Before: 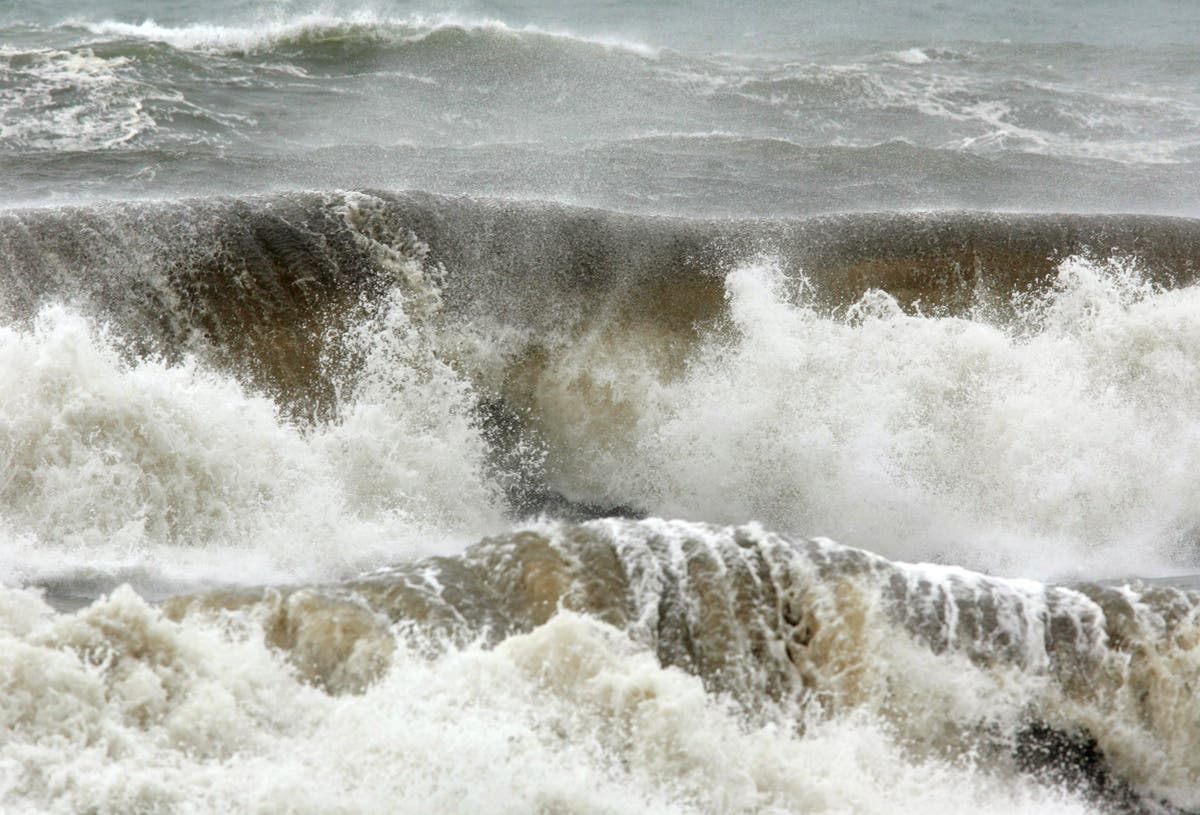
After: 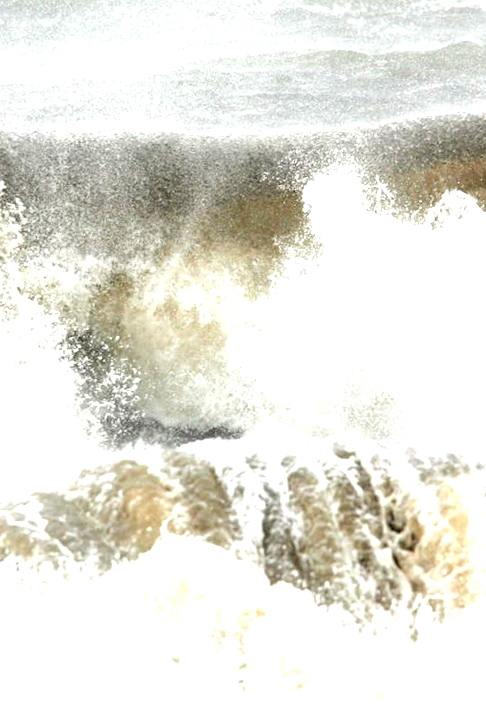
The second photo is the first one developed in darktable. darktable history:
crop: left 33.452%, top 6.025%, right 23.155%
rgb levels: levels [[0.01, 0.419, 0.839], [0, 0.5, 1], [0, 0.5, 1]]
rotate and perspective: rotation -4.57°, crop left 0.054, crop right 0.944, crop top 0.087, crop bottom 0.914
exposure: black level correction 0, exposure 1.1 EV, compensate exposure bias true, compensate highlight preservation false
